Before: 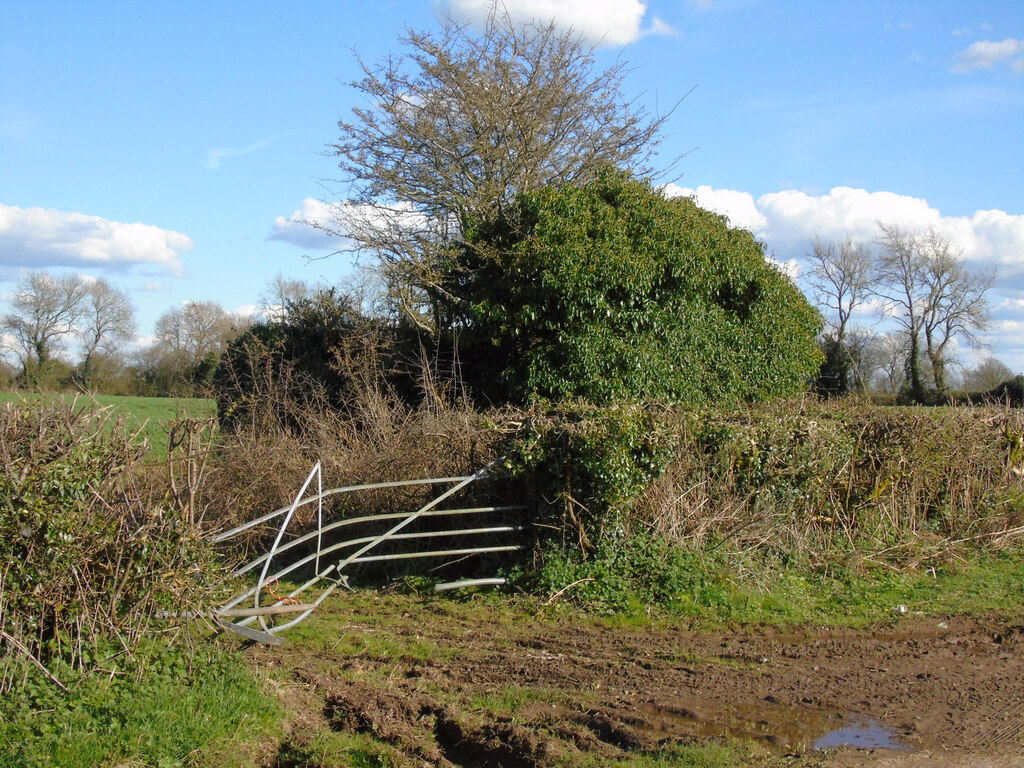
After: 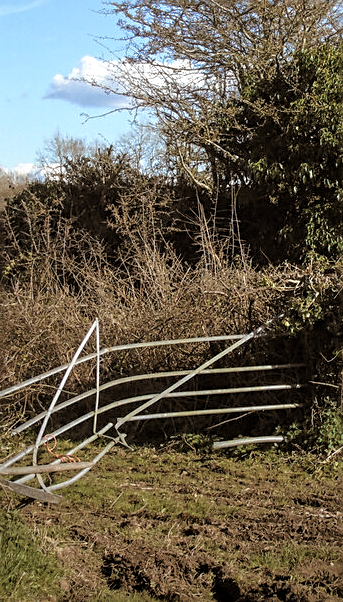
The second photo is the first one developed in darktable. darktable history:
local contrast: on, module defaults
sharpen: on, module defaults
crop and rotate: left 21.77%, top 18.528%, right 44.676%, bottom 2.997%
graduated density: rotation -180°, offset 27.42
shadows and highlights: radius 171.16, shadows 27, white point adjustment 3.13, highlights -67.95, soften with gaussian
tone equalizer: on, module defaults
split-toning: shadows › hue 32.4°, shadows › saturation 0.51, highlights › hue 180°, highlights › saturation 0, balance -60.17, compress 55.19%
